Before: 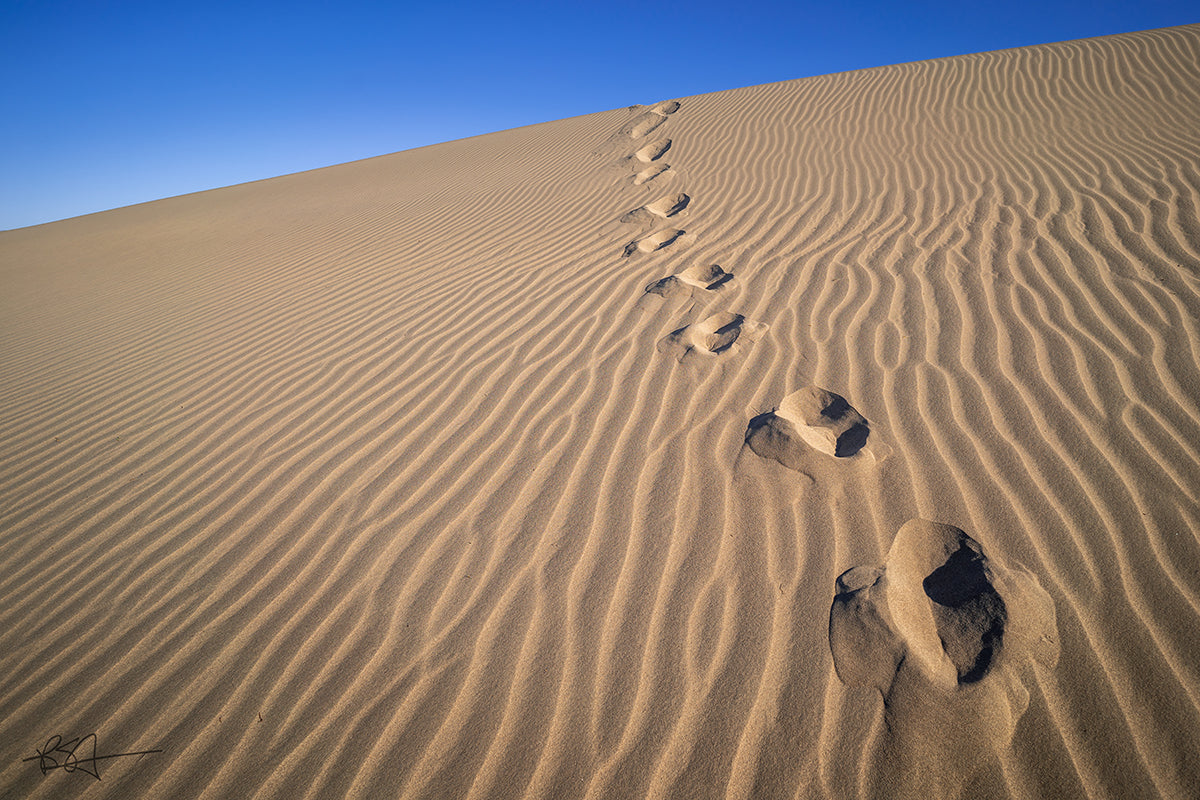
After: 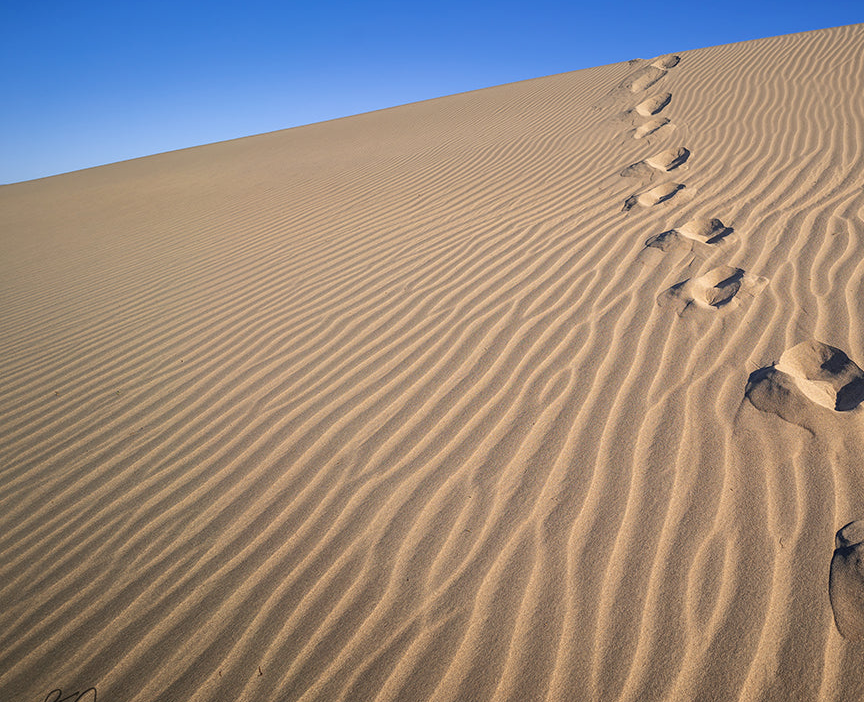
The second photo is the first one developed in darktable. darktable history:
crop: top 5.803%, right 27.864%, bottom 5.804%
exposure: exposure 0.014 EV, compensate highlight preservation false
